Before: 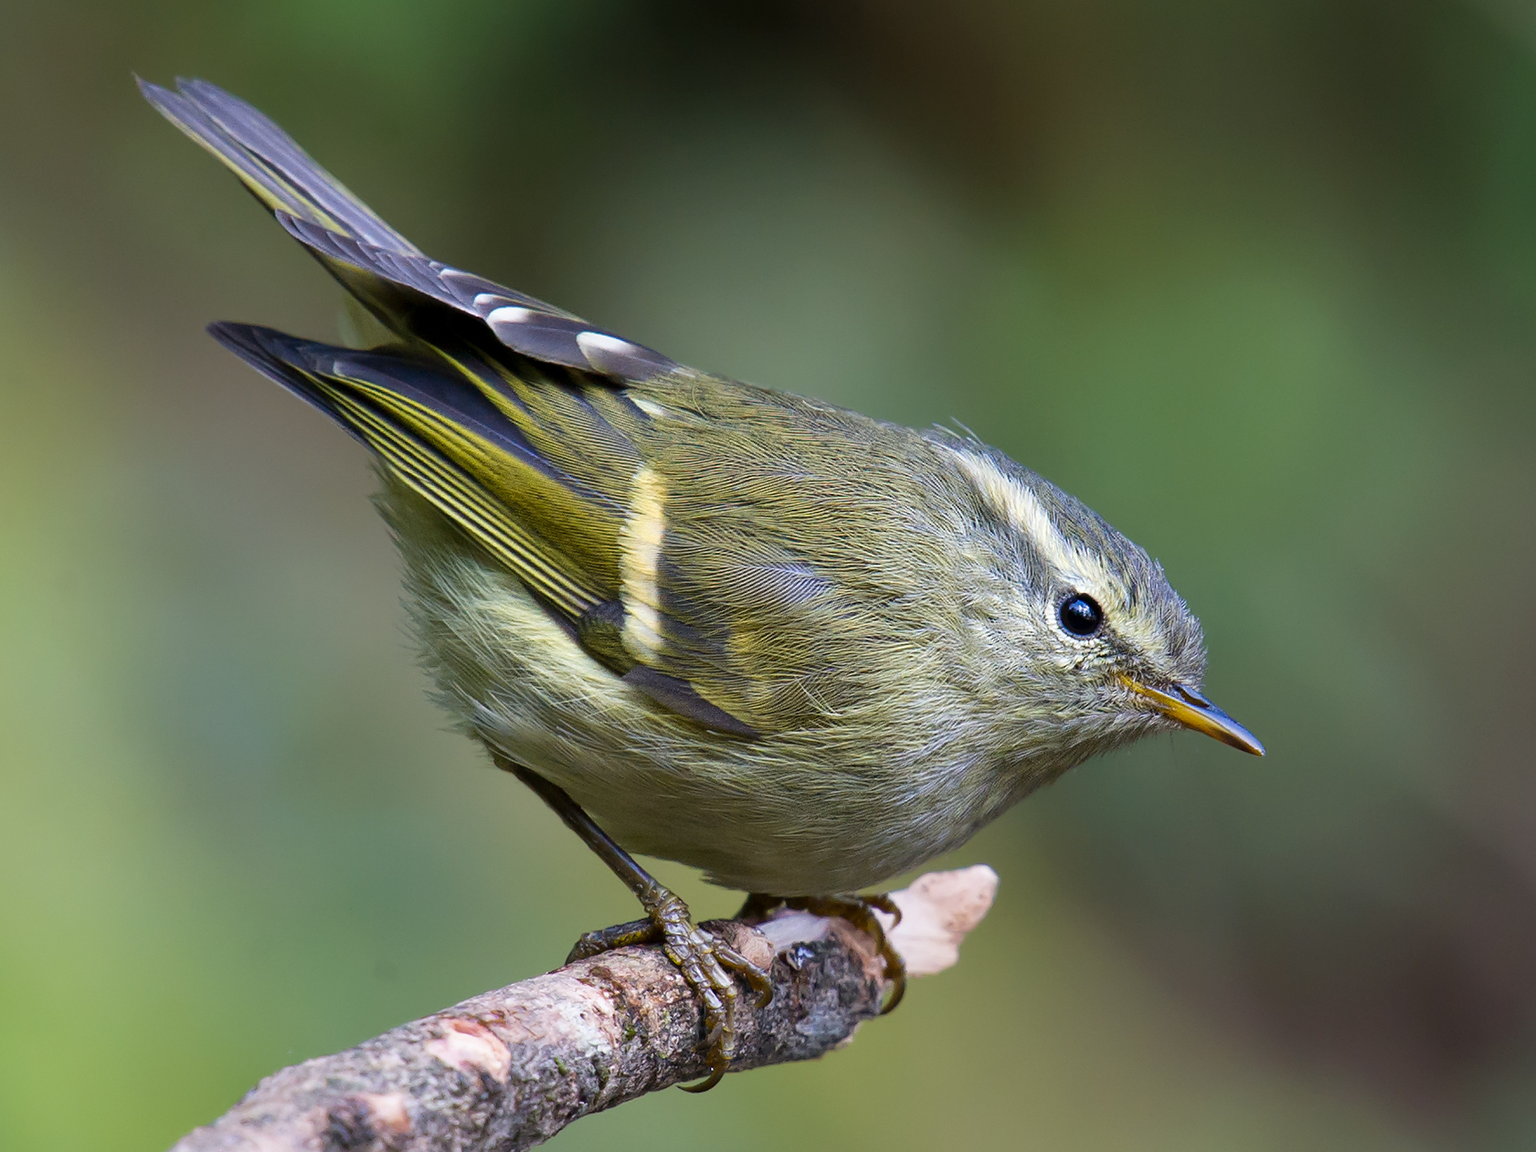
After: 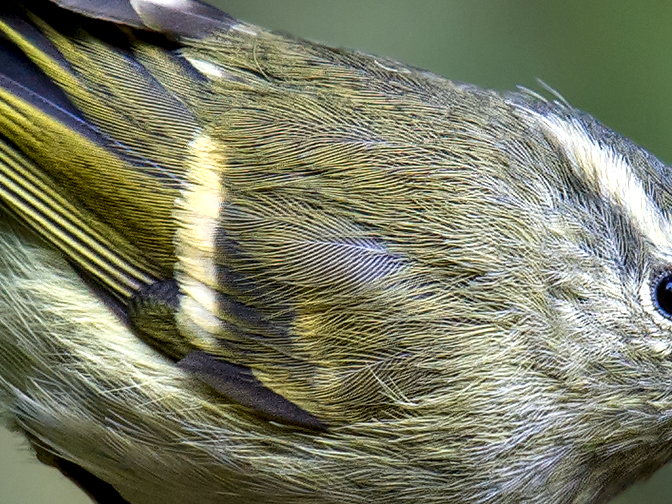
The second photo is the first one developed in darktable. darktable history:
local contrast: highlights 60%, shadows 60%, detail 160%
crop: left 30%, top 30%, right 30%, bottom 30%
